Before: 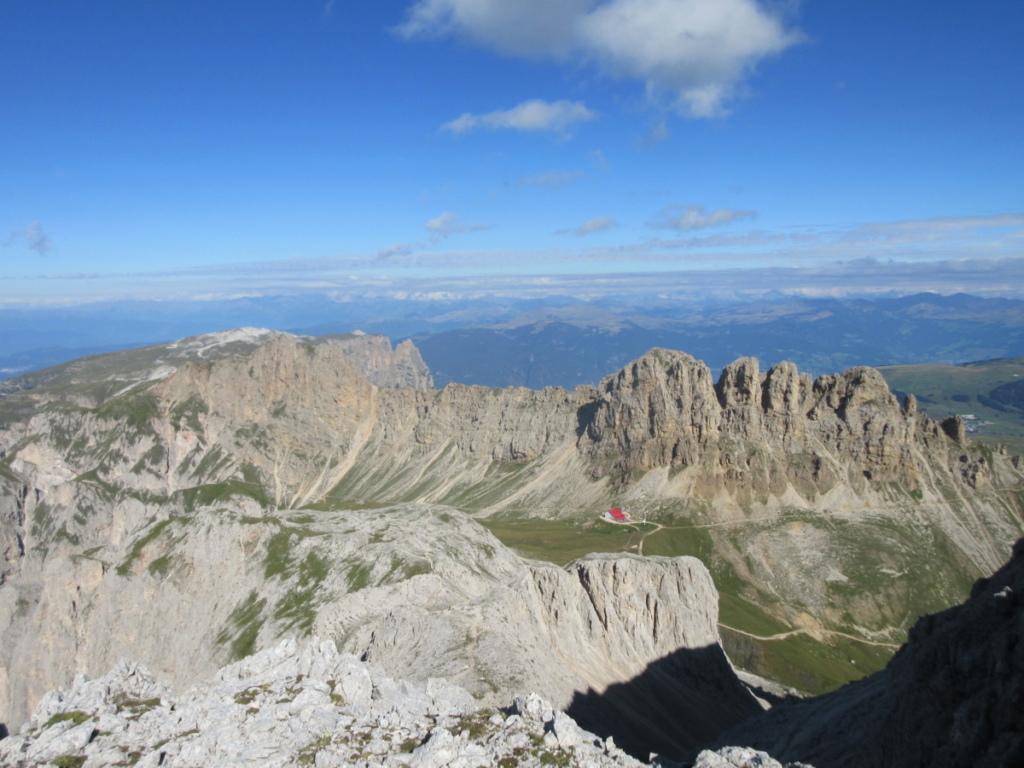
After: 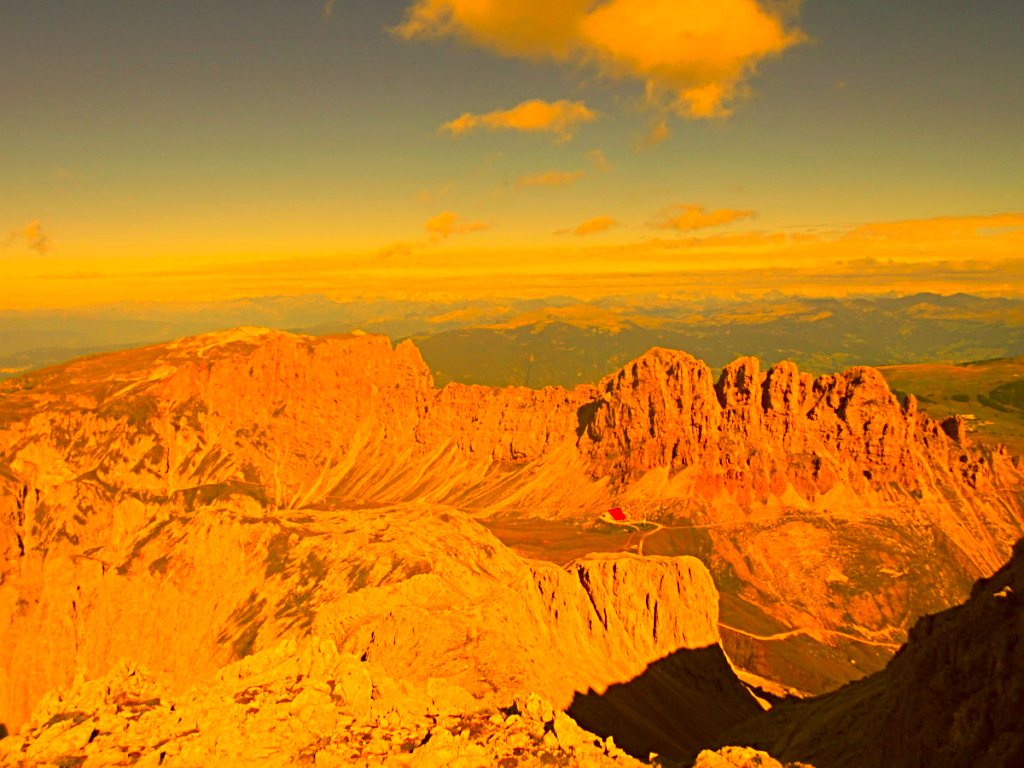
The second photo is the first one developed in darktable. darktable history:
sharpen: radius 4
white balance: red 1.467, blue 0.684
color correction: highlights a* 10.44, highlights b* 30.04, shadows a* 2.73, shadows b* 17.51, saturation 1.72
